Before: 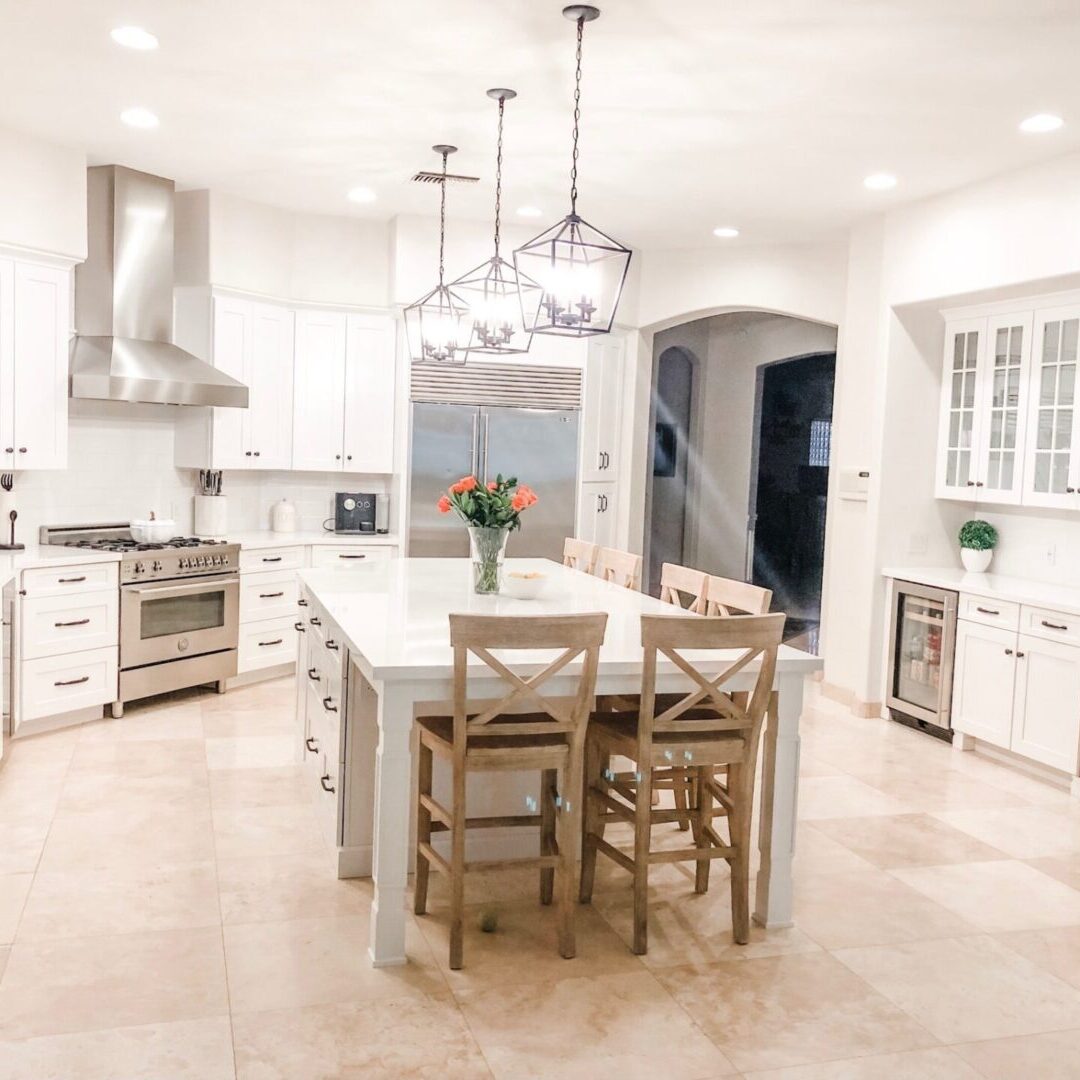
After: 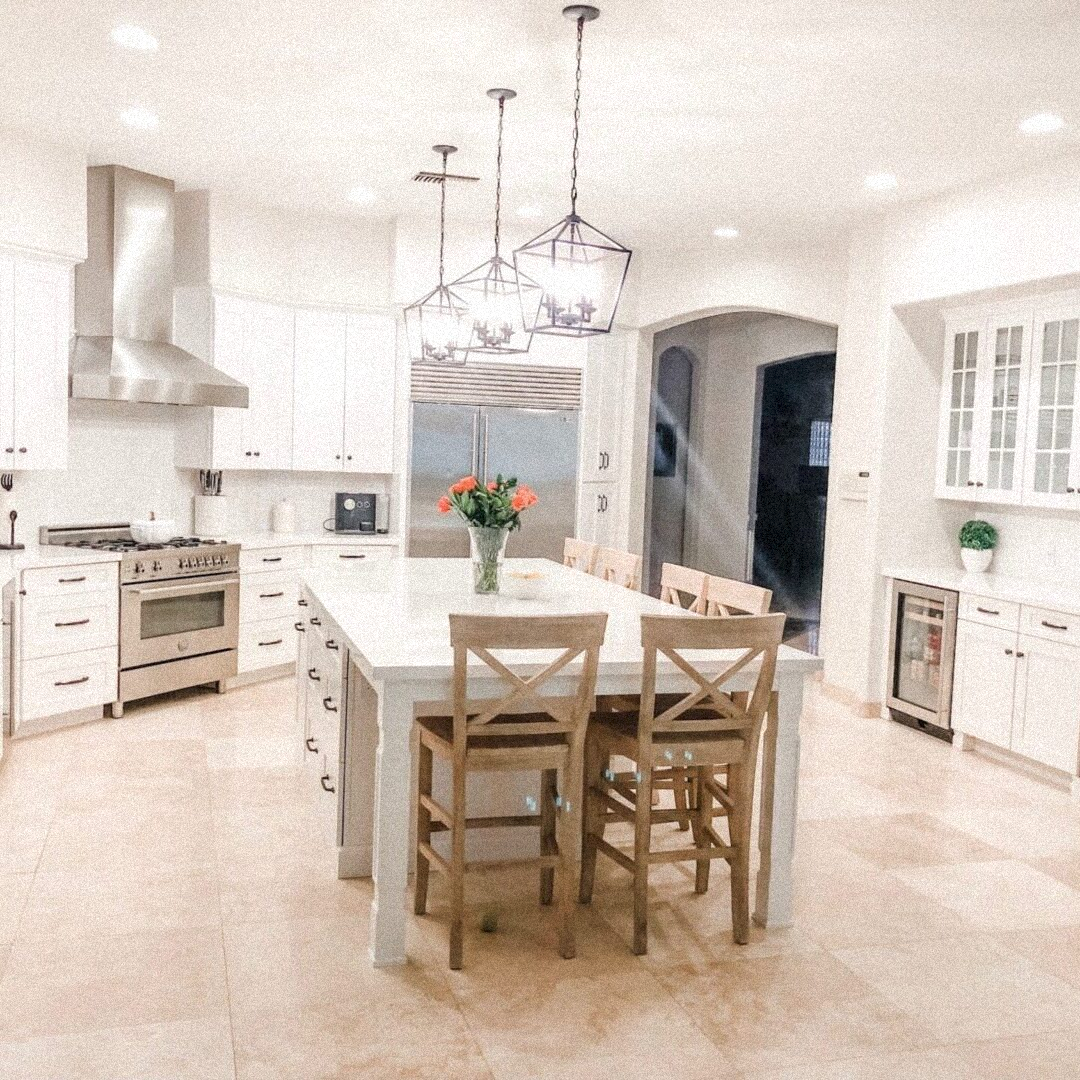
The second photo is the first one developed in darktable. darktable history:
exposure: compensate highlight preservation false
grain: strength 35%, mid-tones bias 0%
